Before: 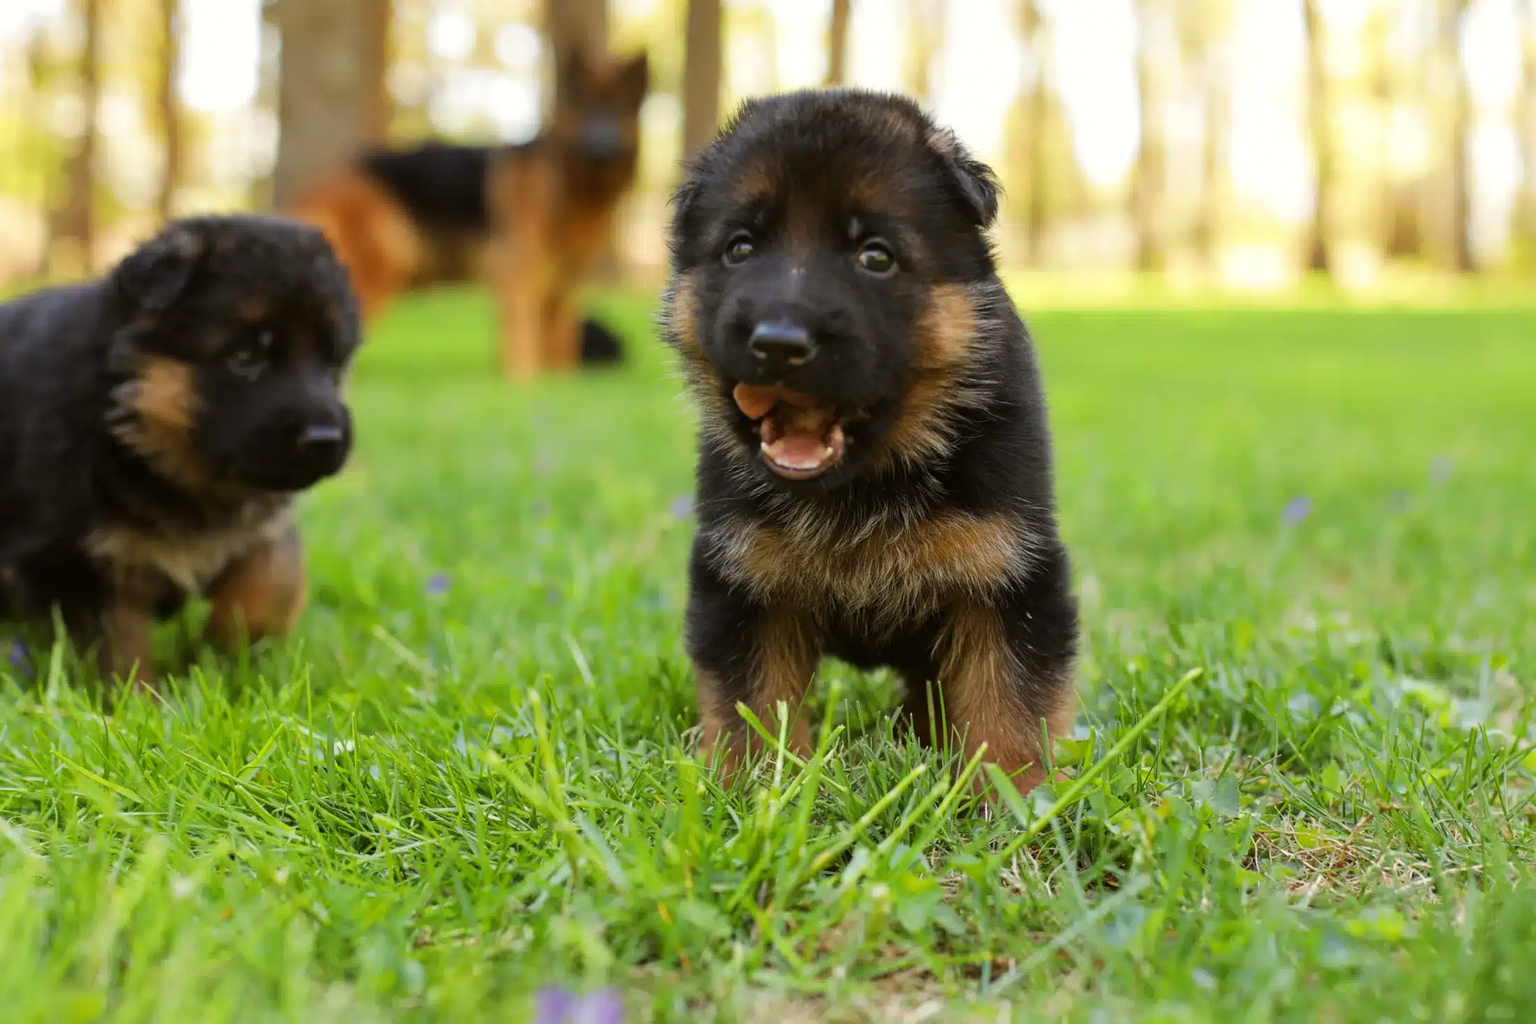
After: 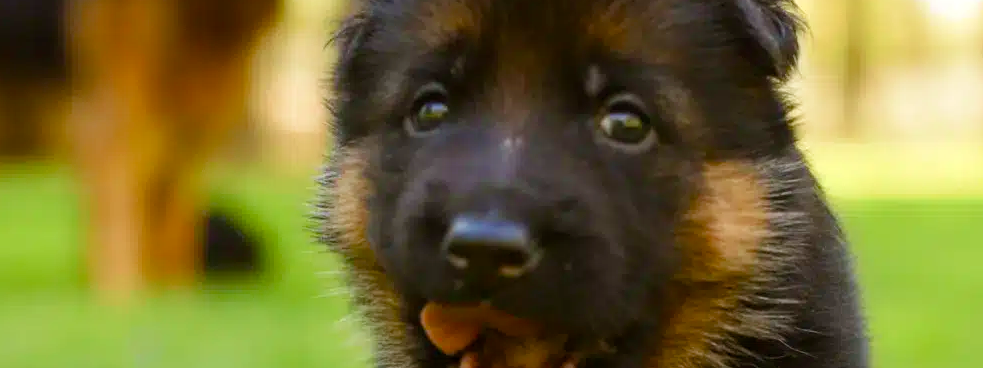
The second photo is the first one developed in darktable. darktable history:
color balance rgb: perceptual saturation grading › global saturation 20%, perceptual saturation grading › highlights -25%, perceptual saturation grading › shadows 50%
velvia: on, module defaults
crop: left 28.64%, top 16.832%, right 26.637%, bottom 58.055%
